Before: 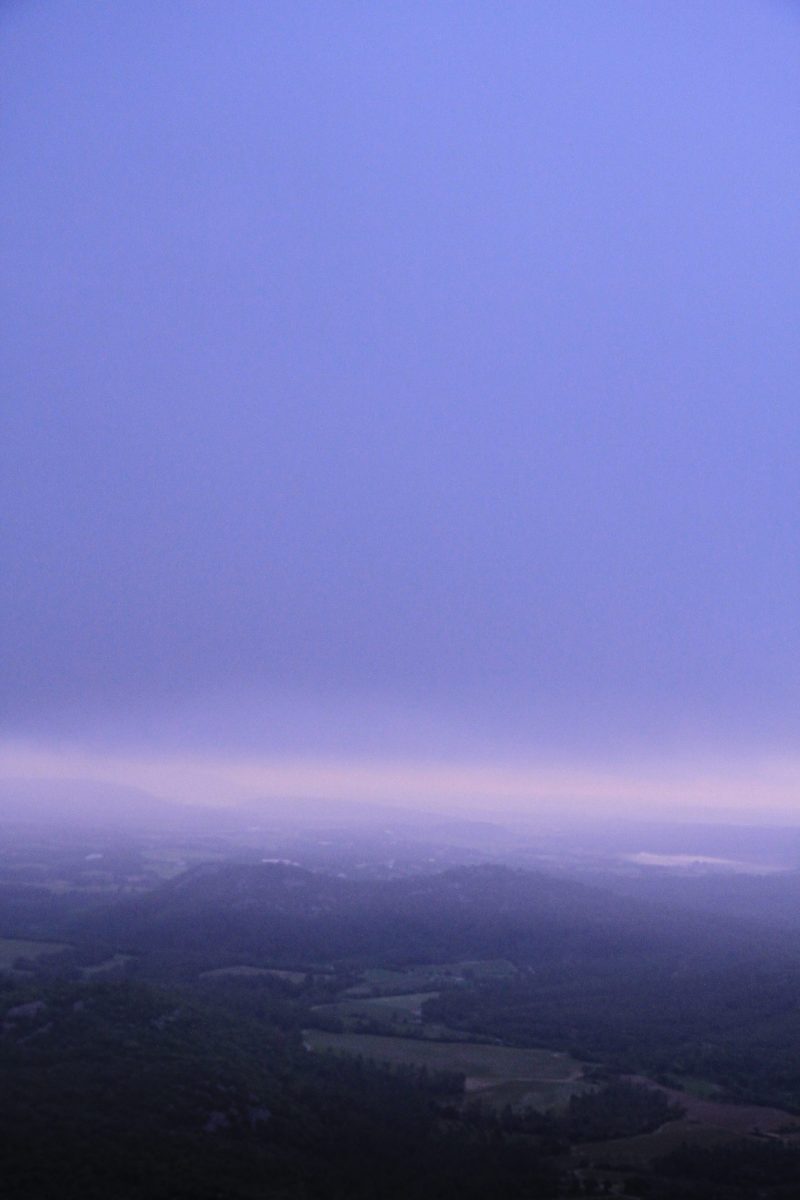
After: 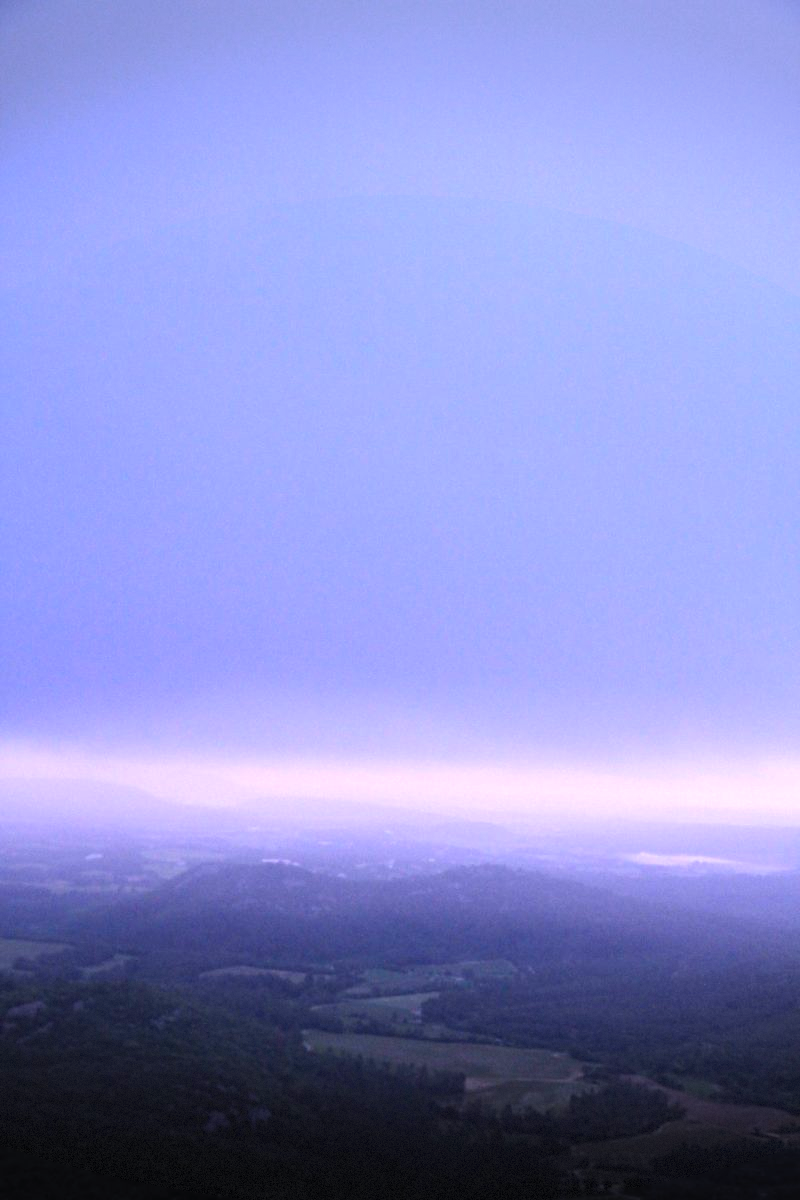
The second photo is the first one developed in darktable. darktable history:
vignetting: fall-off start 100%, brightness -0.406, saturation -0.3, width/height ratio 1.324, dithering 8-bit output, unbound false
levels: levels [0, 0.394, 0.787]
color balance rgb: perceptual saturation grading › global saturation 10%, global vibrance 10%
